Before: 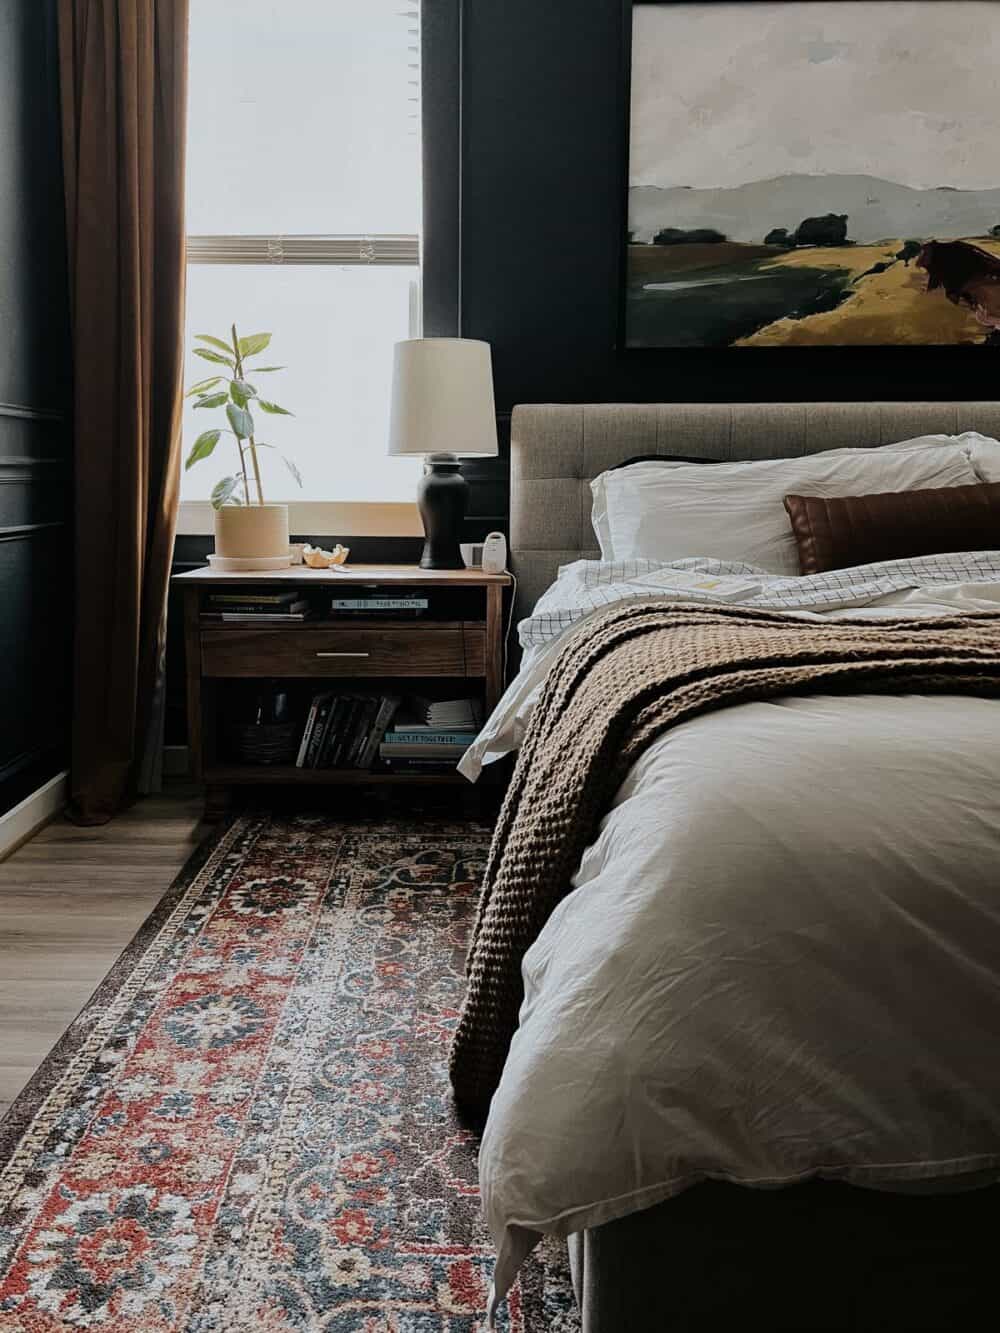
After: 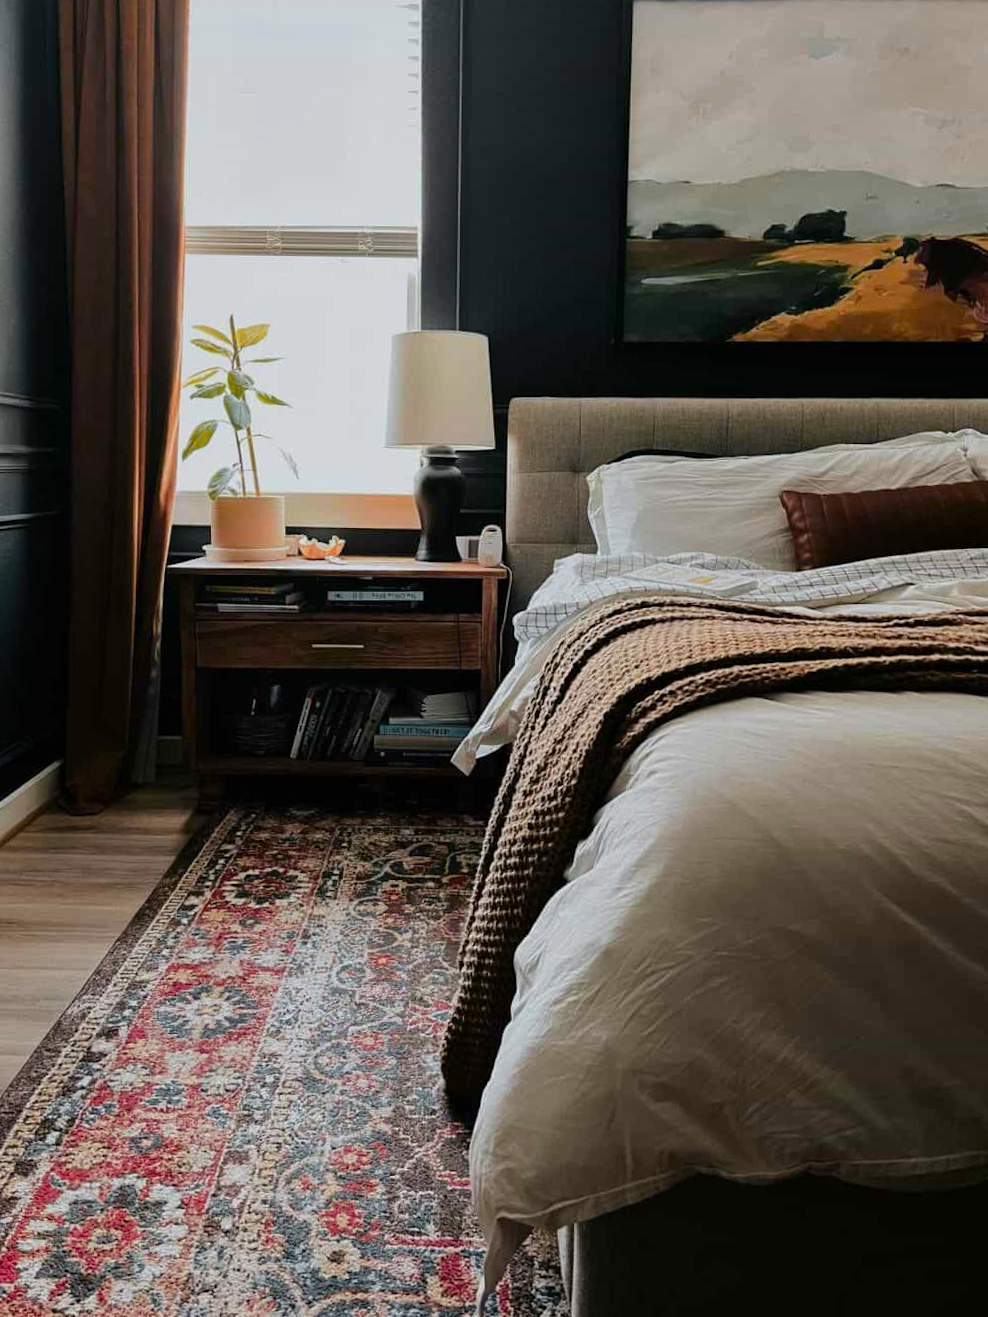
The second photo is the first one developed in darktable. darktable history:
color zones: curves: ch1 [(0.24, 0.629) (0.75, 0.5)]; ch2 [(0.255, 0.454) (0.745, 0.491)], mix 102.12%
color balance: contrast -0.5%
crop and rotate: angle -0.5°
